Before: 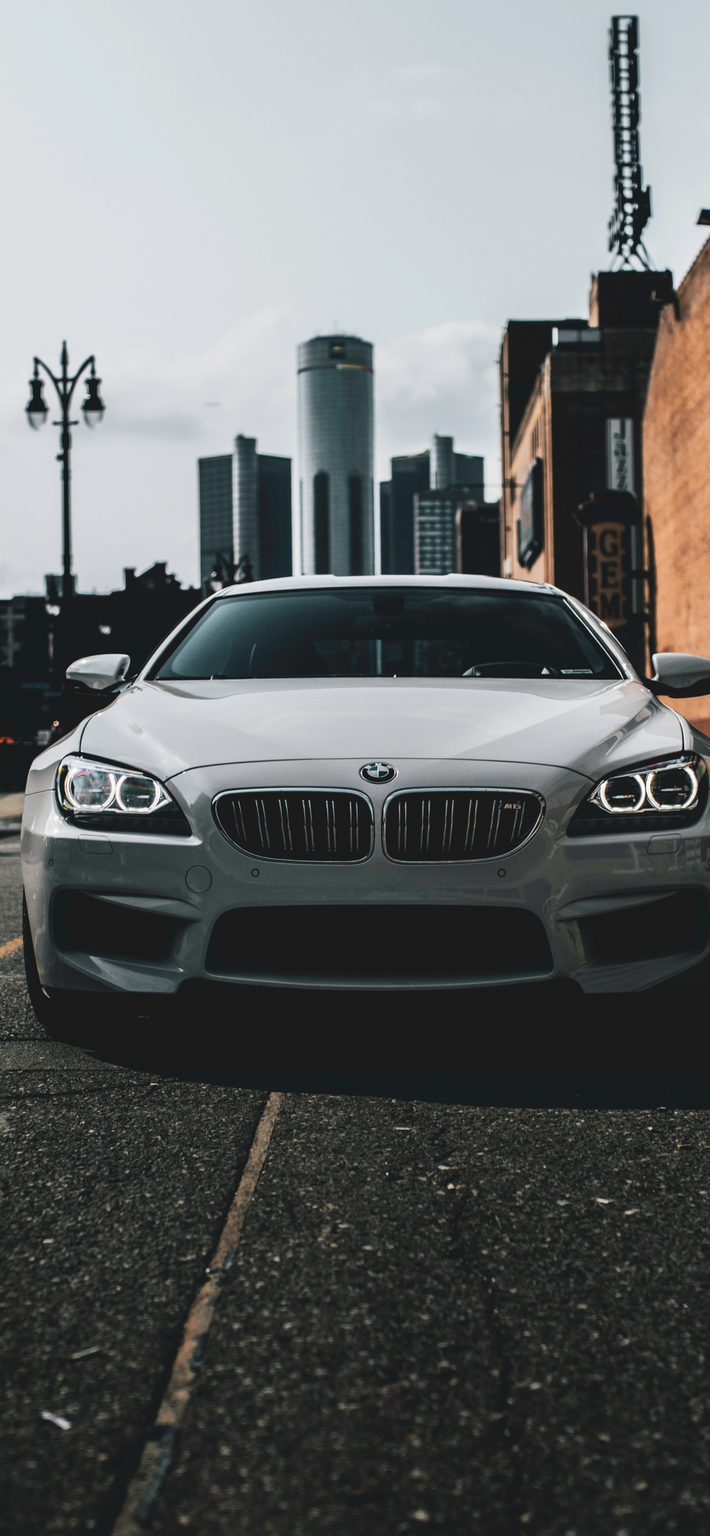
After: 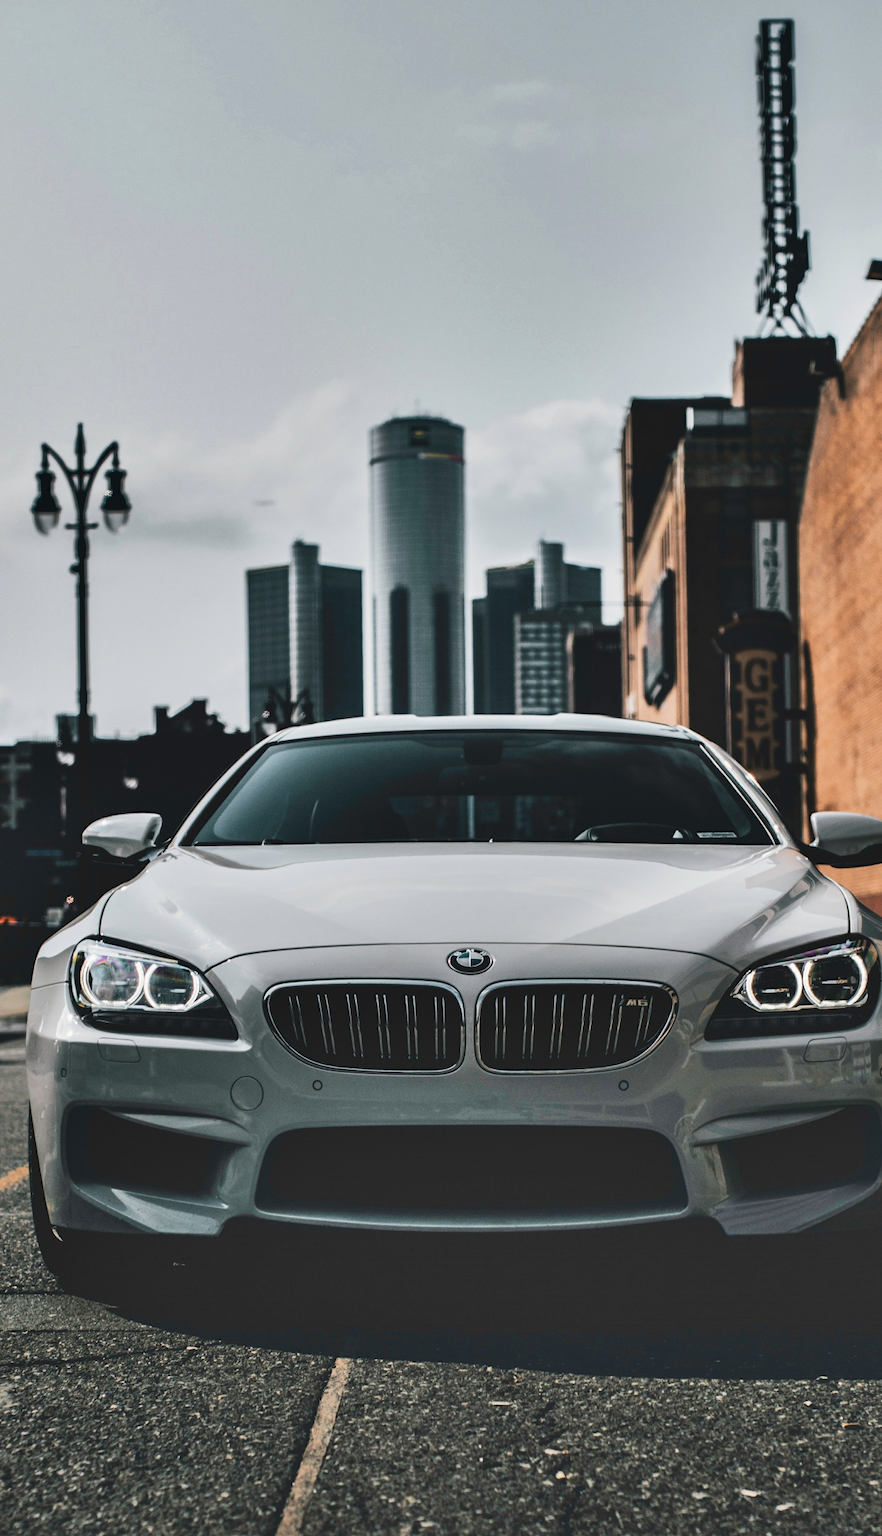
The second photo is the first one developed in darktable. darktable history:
shadows and highlights: shadows 58.37, highlights -60.32, soften with gaussian
crop: bottom 19.565%
